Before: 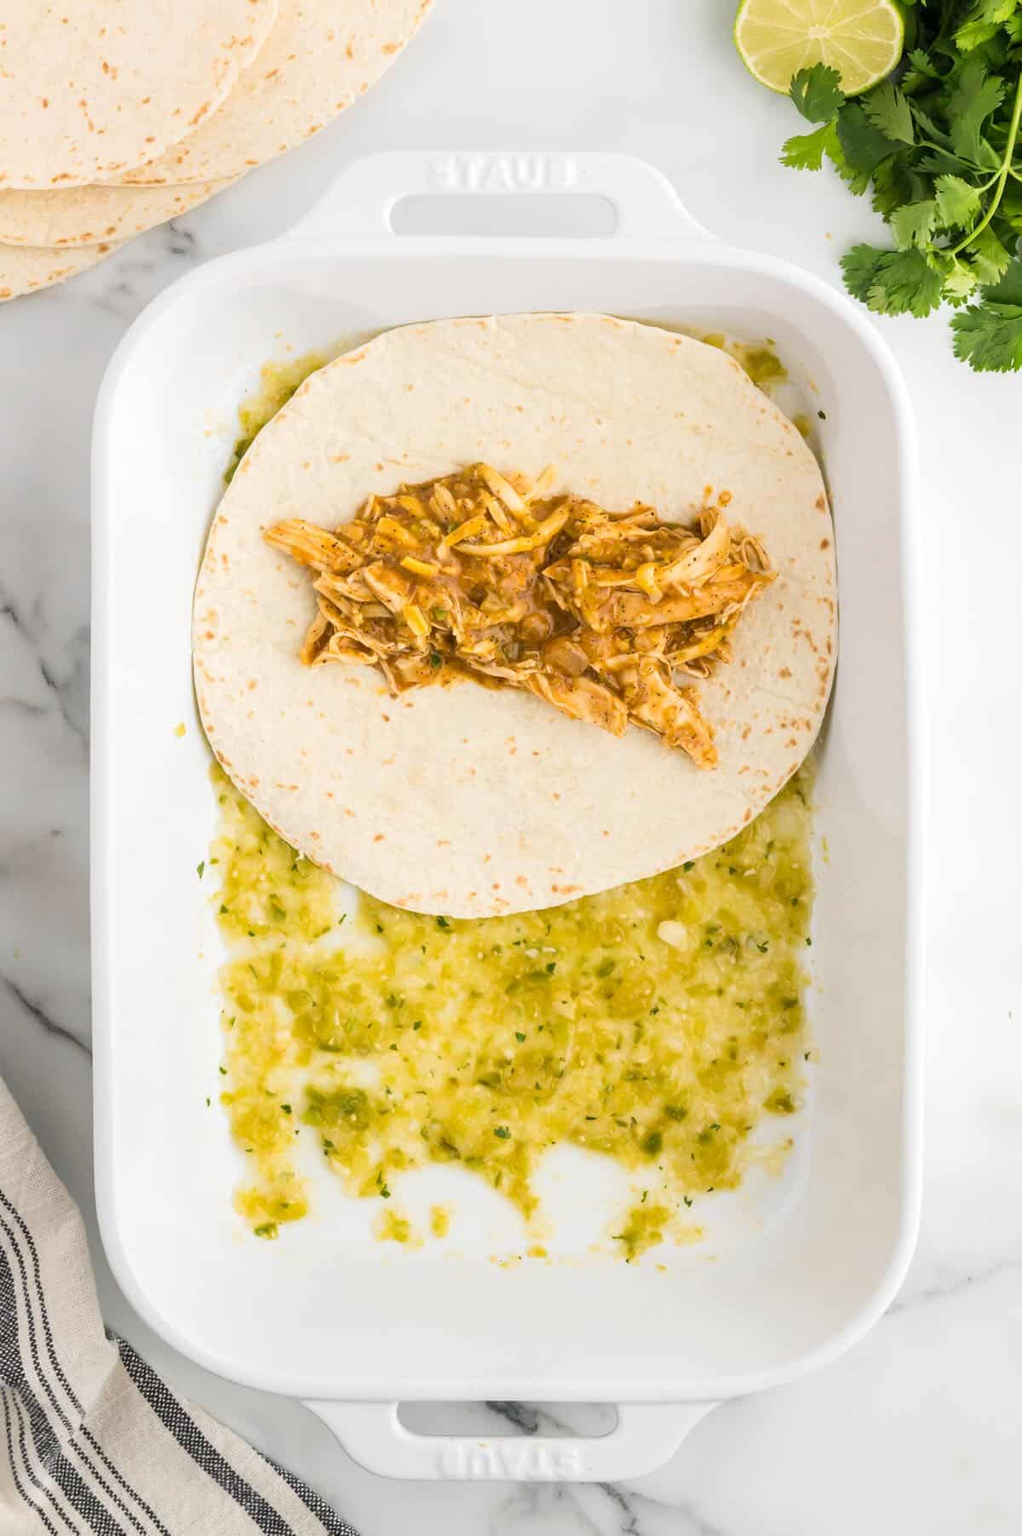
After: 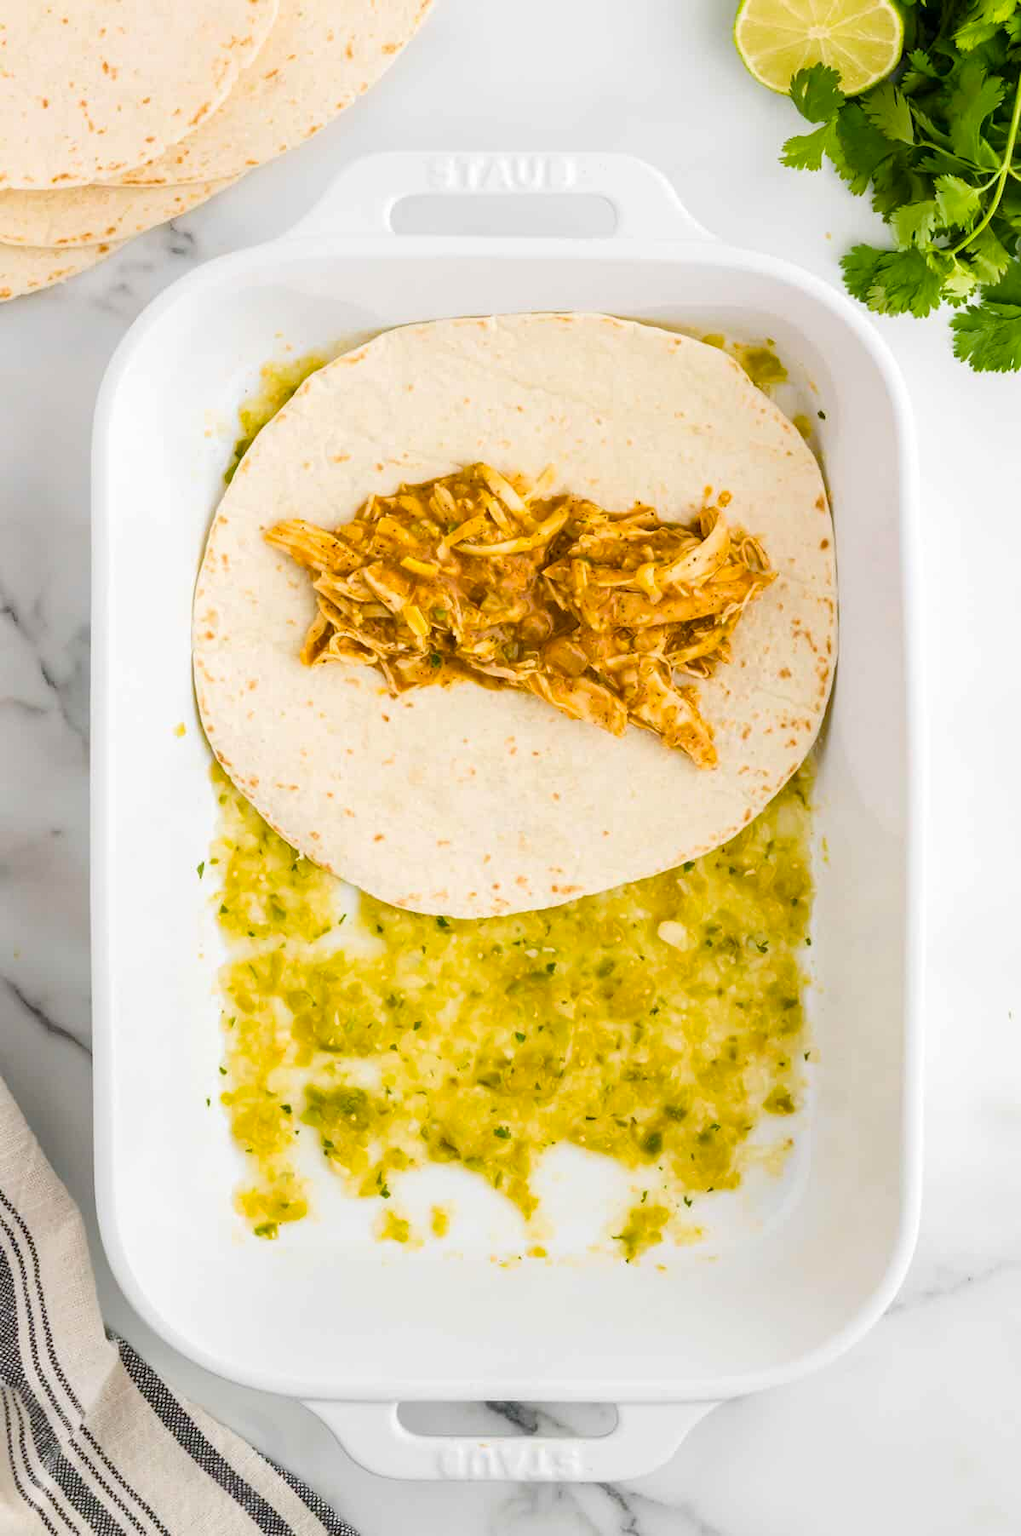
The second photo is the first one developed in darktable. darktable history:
color balance rgb: perceptual saturation grading › global saturation 34.845%, perceptual saturation grading › highlights -25.269%, perceptual saturation grading › shadows 26.172%, global vibrance 12.294%
